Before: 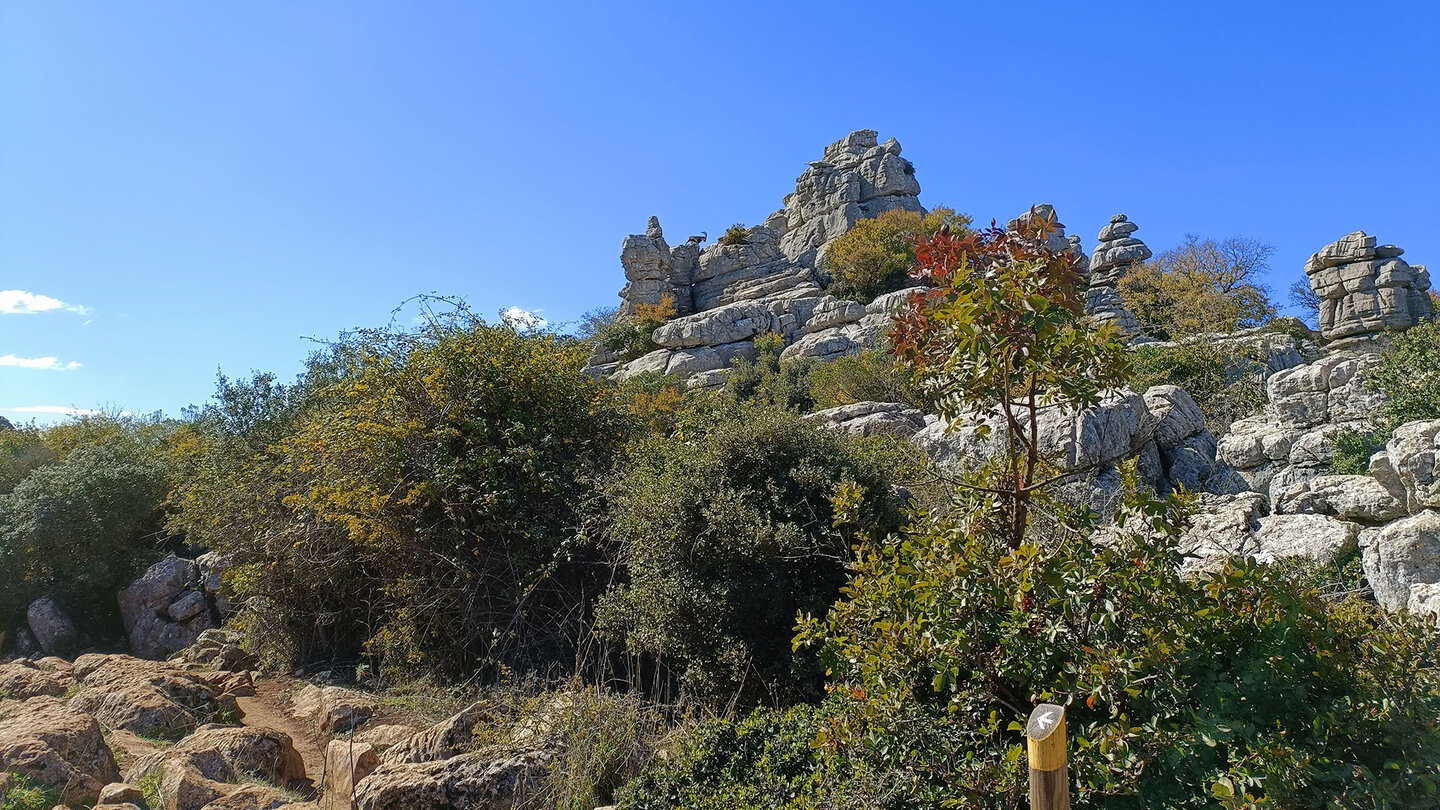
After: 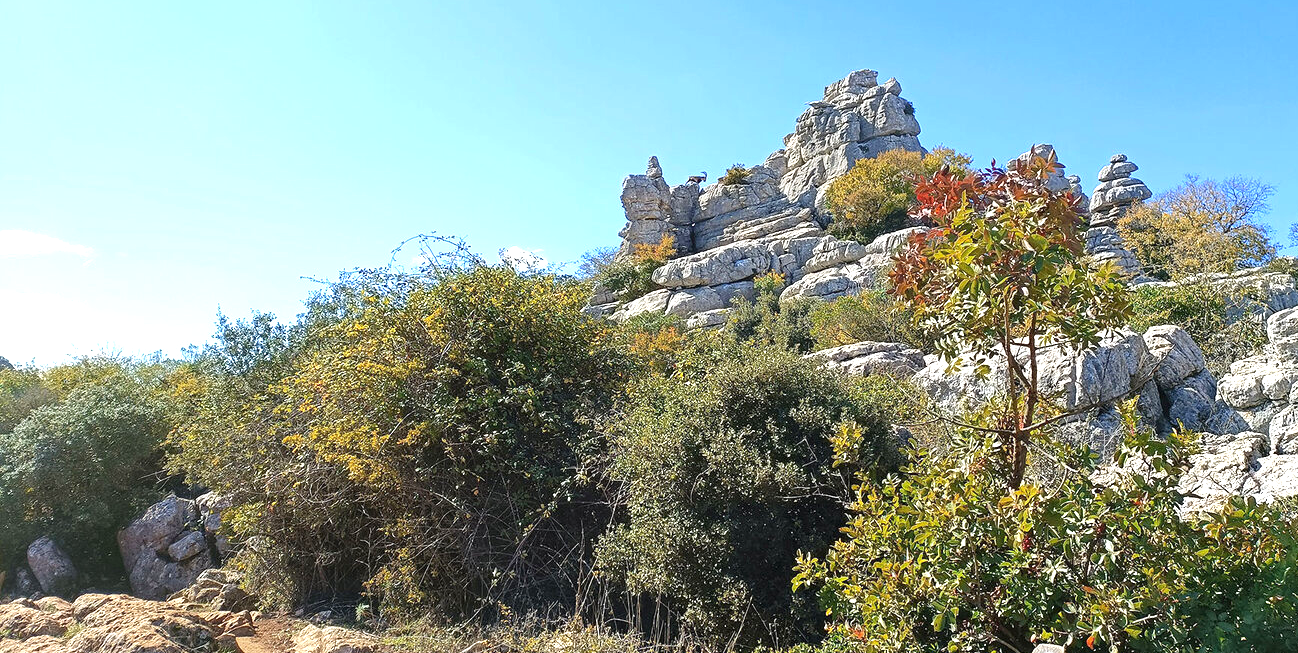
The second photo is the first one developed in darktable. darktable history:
crop: top 7.435%, right 9.847%, bottom 11.924%
exposure: black level correction 0, exposure 1.103 EV, compensate highlight preservation false
